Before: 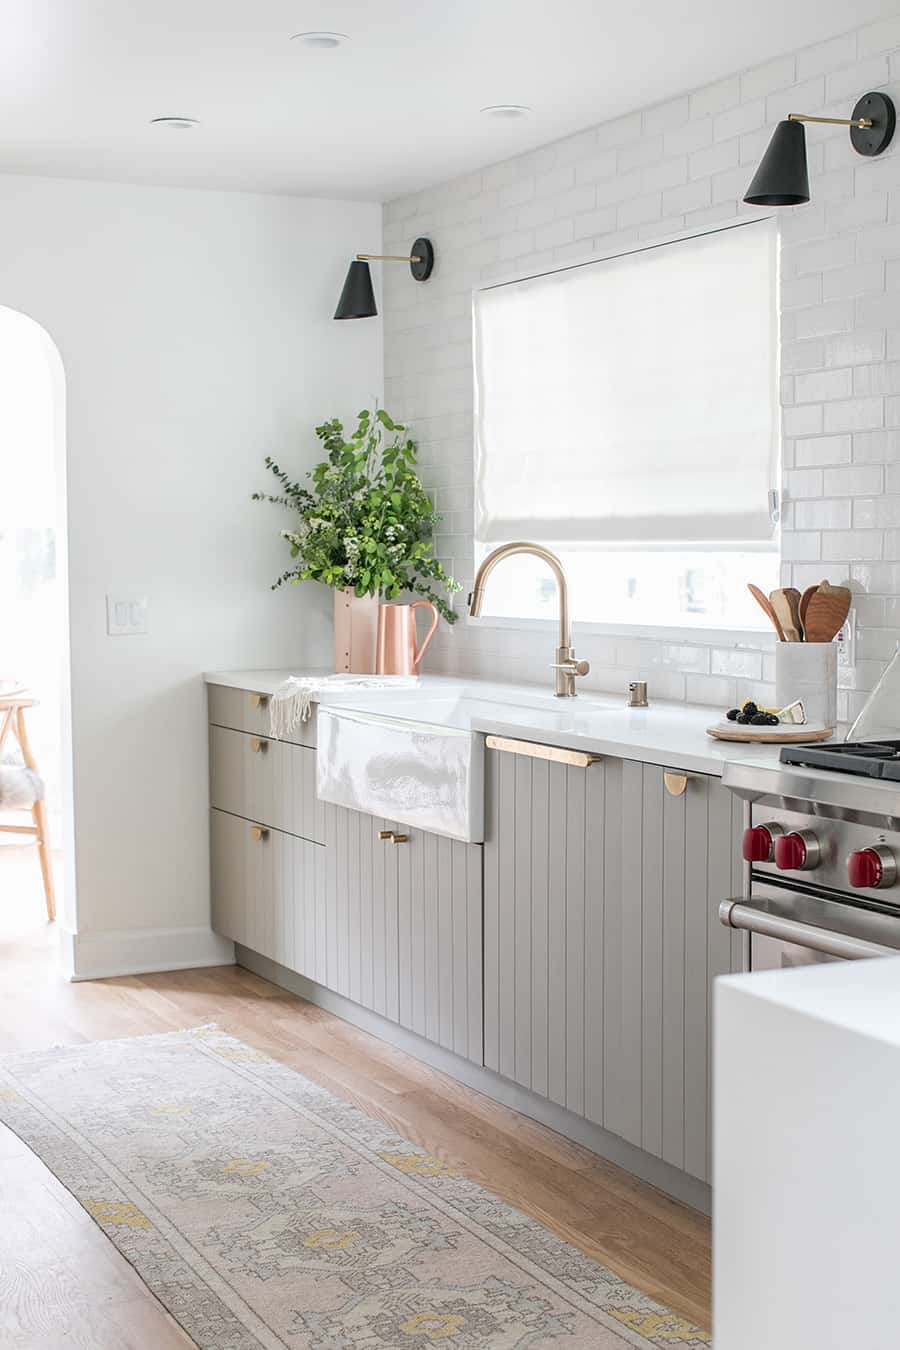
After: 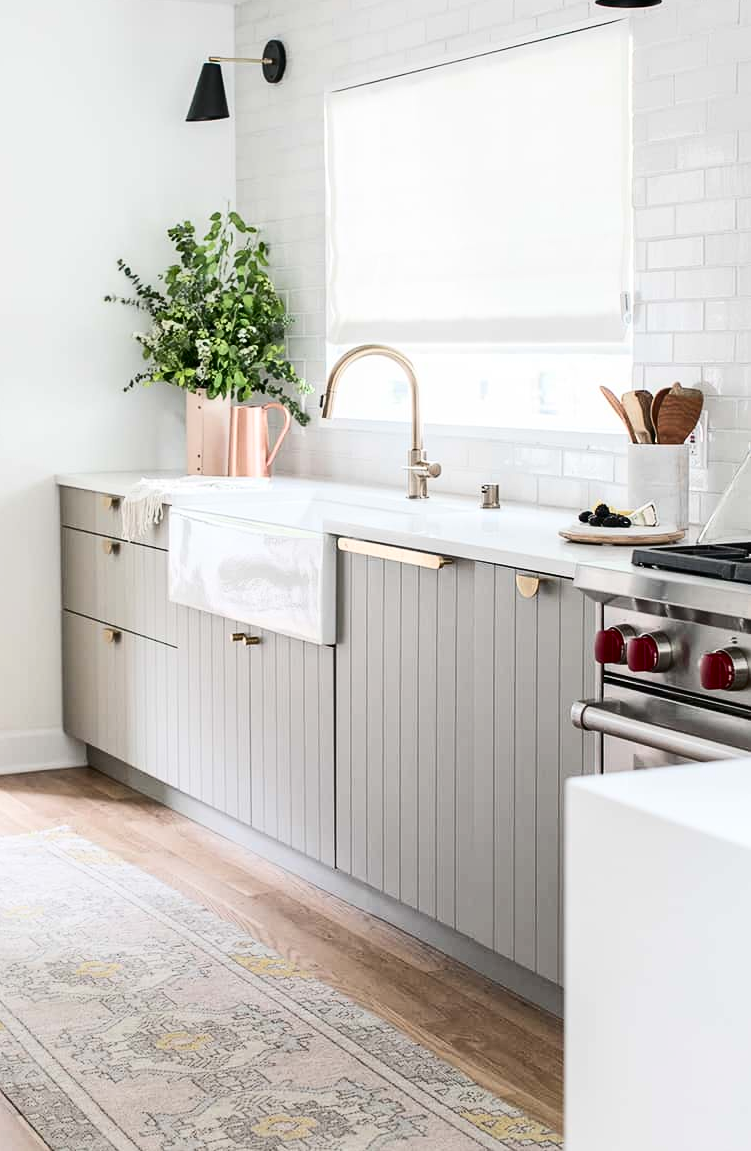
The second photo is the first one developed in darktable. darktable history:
crop: left 16.525%, top 14.698%
contrast brightness saturation: contrast 0.295
tone equalizer: edges refinement/feathering 500, mask exposure compensation -1.57 EV, preserve details no
